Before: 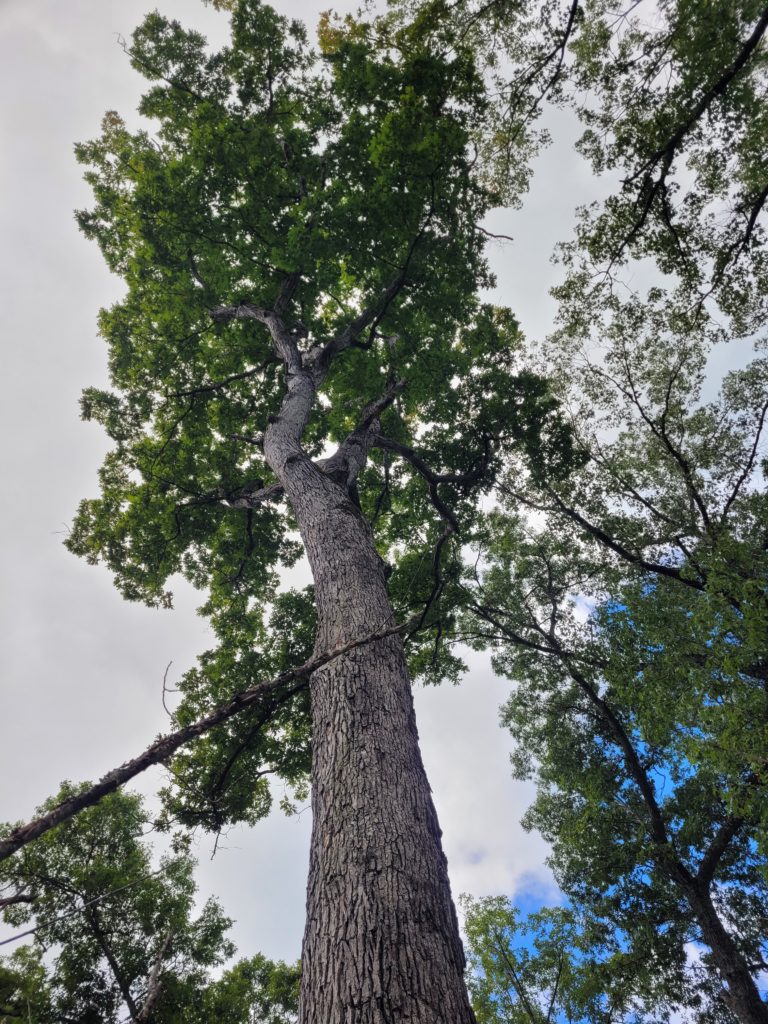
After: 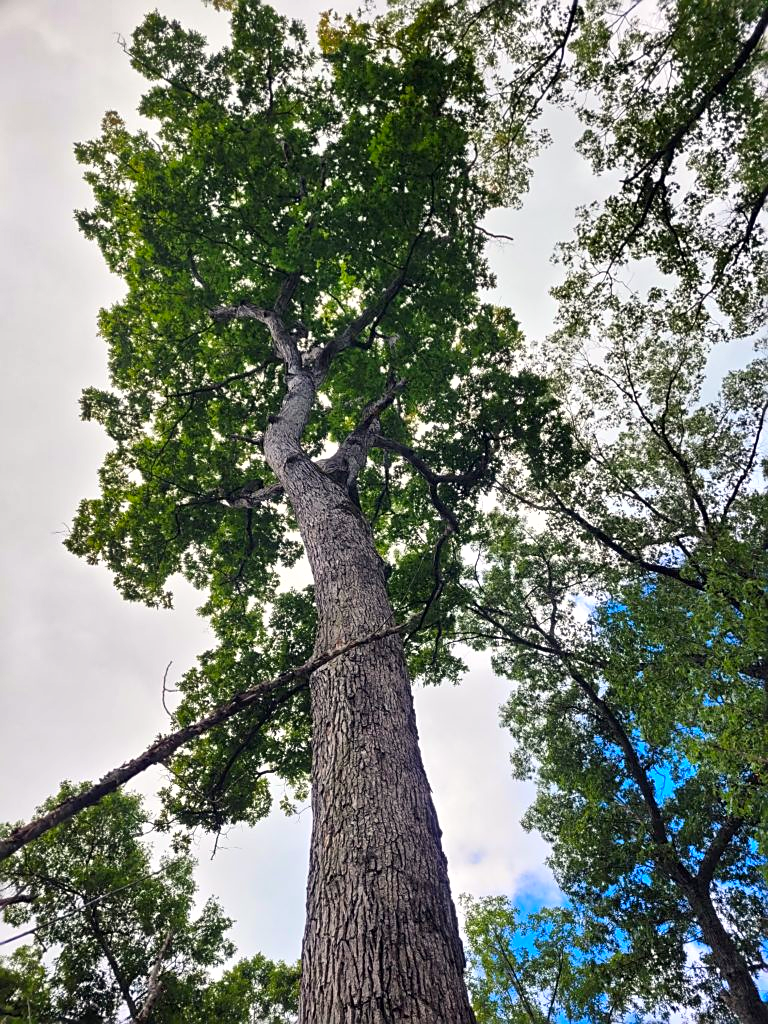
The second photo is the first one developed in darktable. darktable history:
exposure: black level correction 0, exposure 0.3 EV, compensate exposure bias true, compensate highlight preservation false
color zones: curves: ch1 [(0, 0.469) (0.001, 0.469) (0.12, 0.446) (0.248, 0.469) (0.5, 0.5) (0.748, 0.5) (0.999, 0.469) (1, 0.469)]
color correction: highlights a* 0.732, highlights b* 2.77, saturation 1.06
tone equalizer: on, module defaults
shadows and highlights: low approximation 0.01, soften with gaussian
contrast brightness saturation: contrast 0.09, saturation 0.277
sharpen: on, module defaults
